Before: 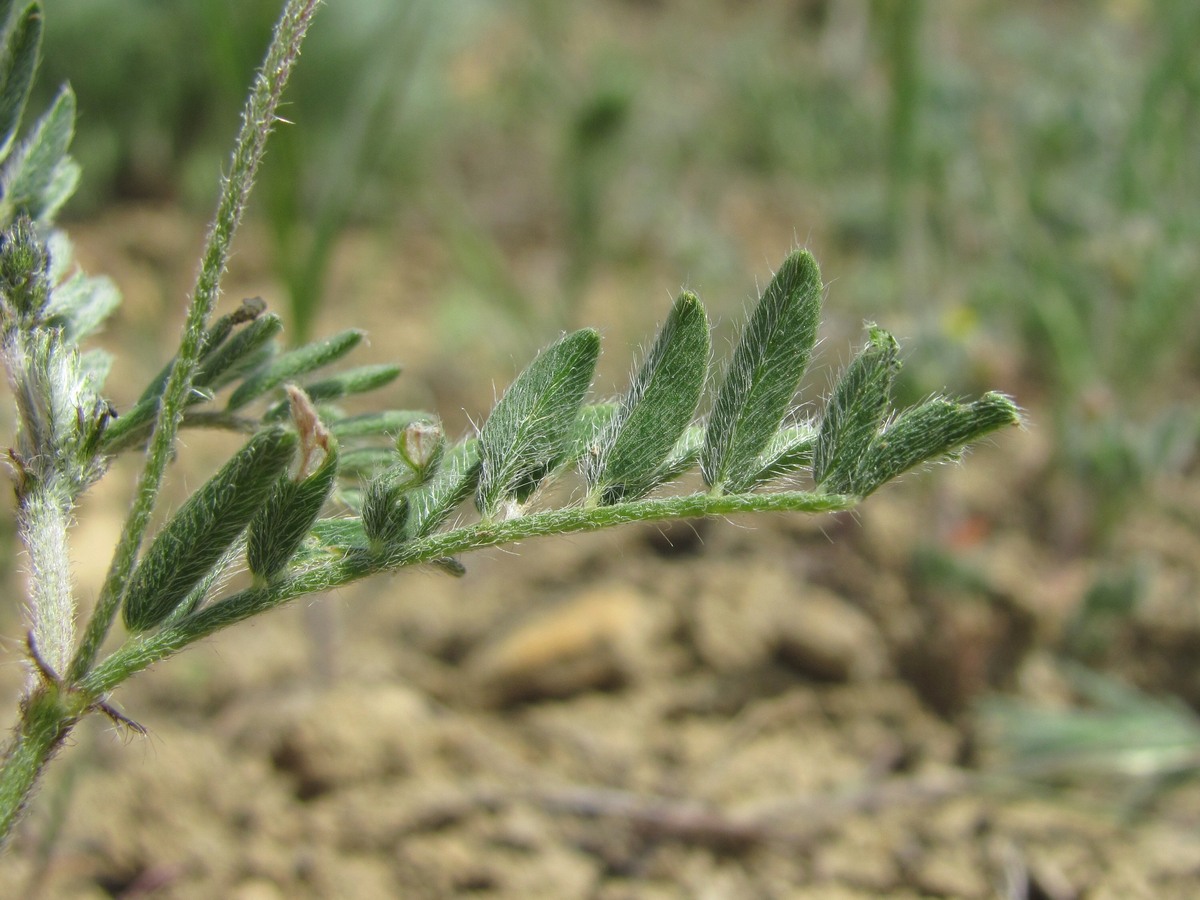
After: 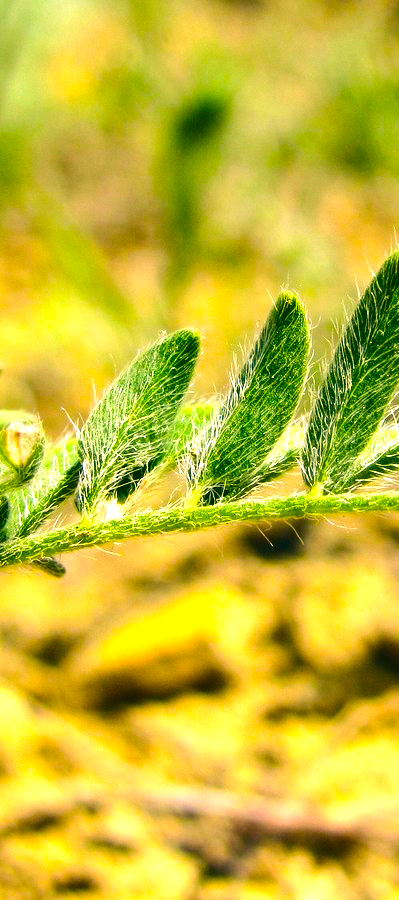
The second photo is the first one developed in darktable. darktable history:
color balance rgb: linear chroma grading › global chroma 23.15%, perceptual saturation grading › global saturation 28.7%, perceptual saturation grading › mid-tones 12.04%, perceptual saturation grading › shadows 10.19%, global vibrance 22.22%
contrast brightness saturation: contrast 0.19, brightness -0.24, saturation 0.11
tone equalizer: -8 EV -0.417 EV, -7 EV -0.389 EV, -6 EV -0.333 EV, -5 EV -0.222 EV, -3 EV 0.222 EV, -2 EV 0.333 EV, -1 EV 0.389 EV, +0 EV 0.417 EV, edges refinement/feathering 500, mask exposure compensation -1.57 EV, preserve details no
velvia: on, module defaults
crop: left 33.36%, right 33.36%
color balance: lift [1, 0.998, 1.001, 1.002], gamma [1, 1.02, 1, 0.98], gain [1, 1.02, 1.003, 0.98]
exposure: exposure 0.921 EV, compensate highlight preservation false
color correction: highlights a* 10.32, highlights b* 14.66, shadows a* -9.59, shadows b* -15.02
